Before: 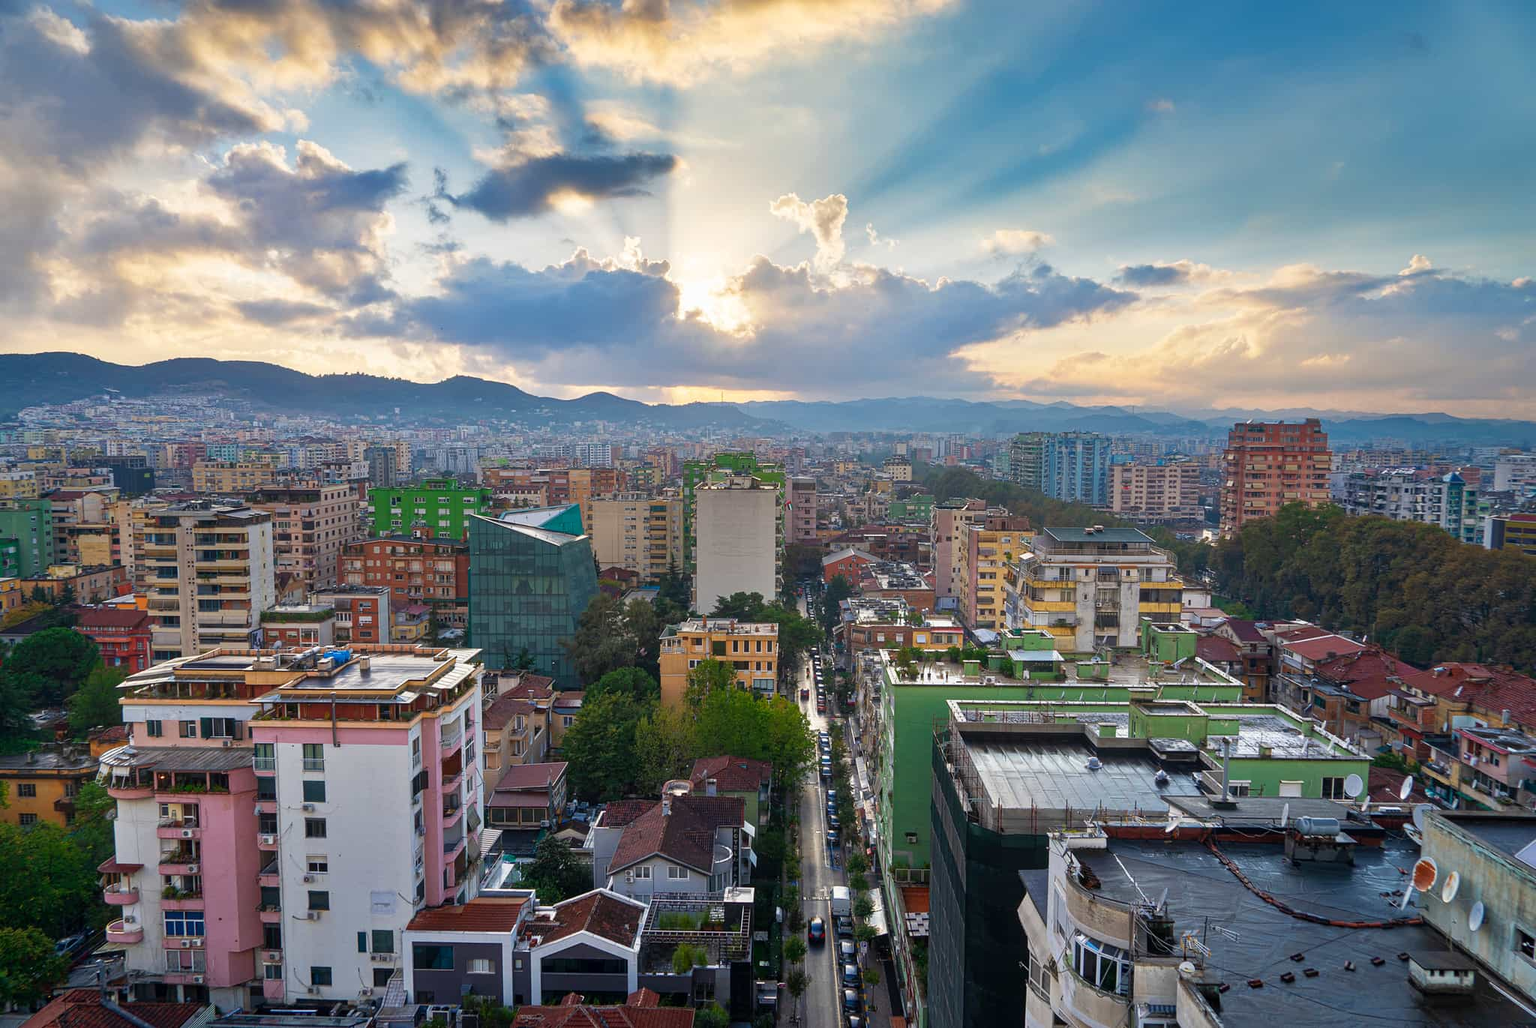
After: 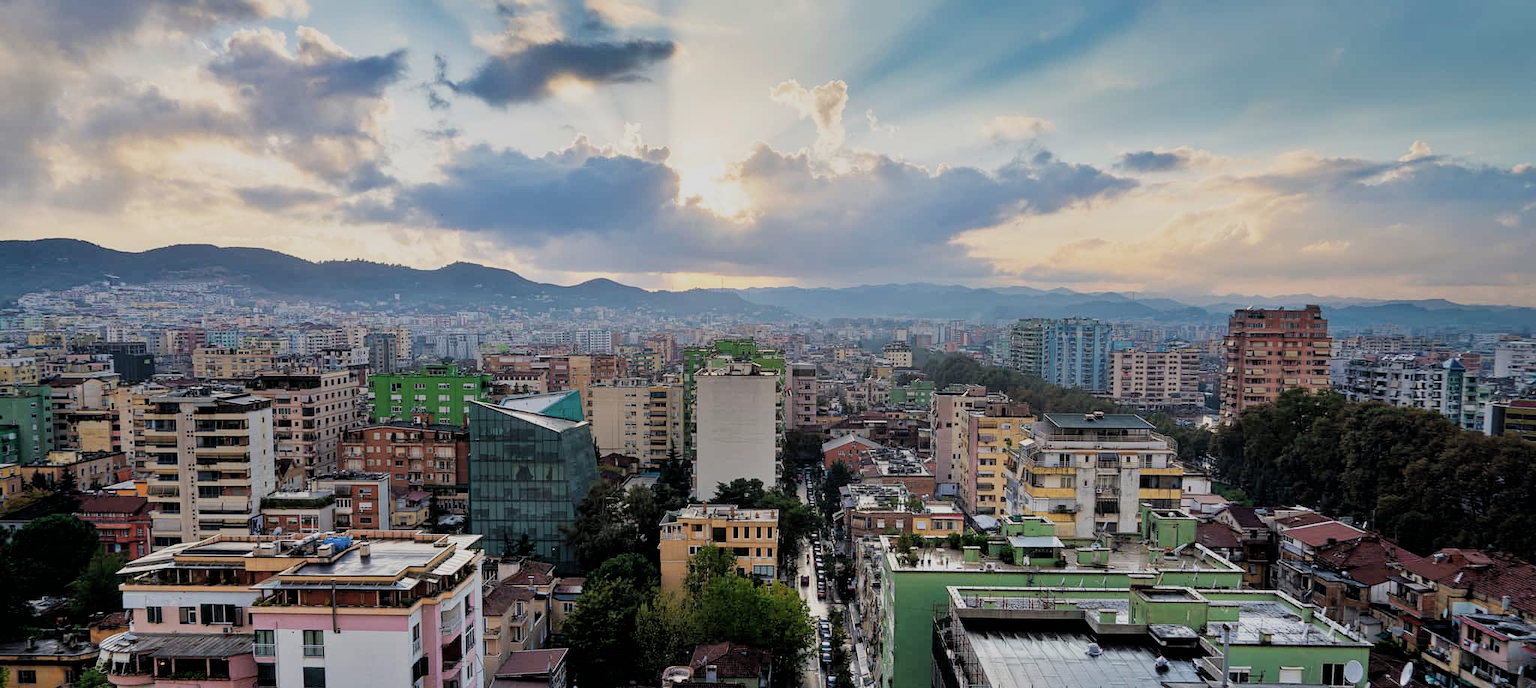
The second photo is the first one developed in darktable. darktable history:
crop: top 11.148%, bottom 21.845%
filmic rgb: black relative exposure -4.41 EV, white relative exposure 5.03 EV, threshold 5.98 EV, hardness 2.19, latitude 40.41%, contrast 1.154, highlights saturation mix 10.27%, shadows ↔ highlights balance 0.994%, enable highlight reconstruction true
color correction: highlights b* 0.021, saturation 0.821
